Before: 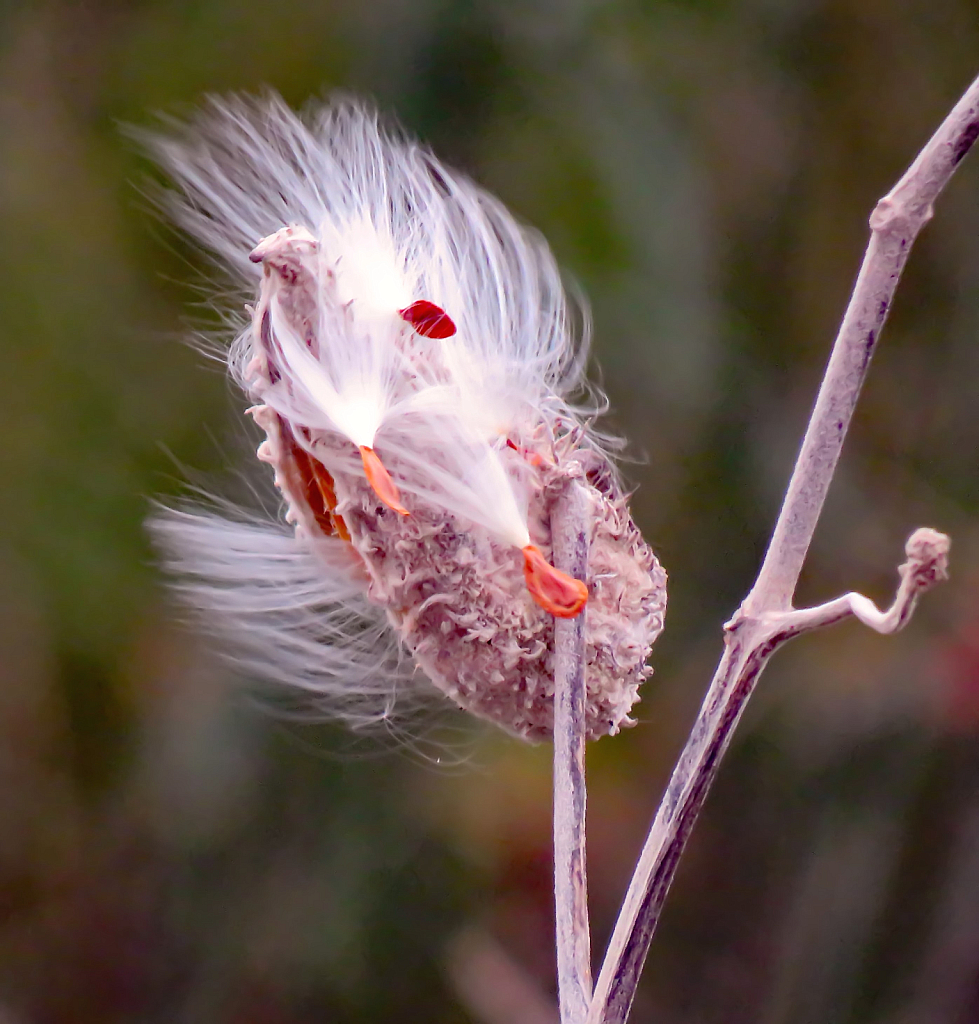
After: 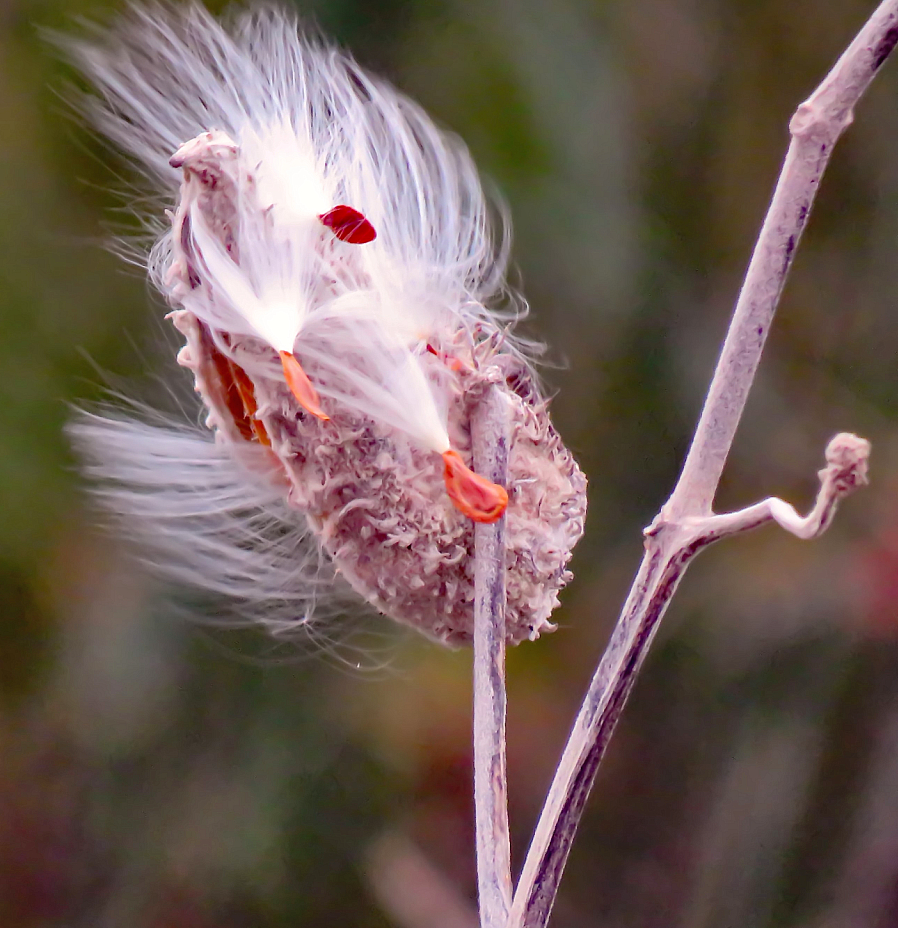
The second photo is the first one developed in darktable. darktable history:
shadows and highlights: shadows 47.3, highlights -42.72, soften with gaussian
crop and rotate: left 8.196%, top 9.319%
